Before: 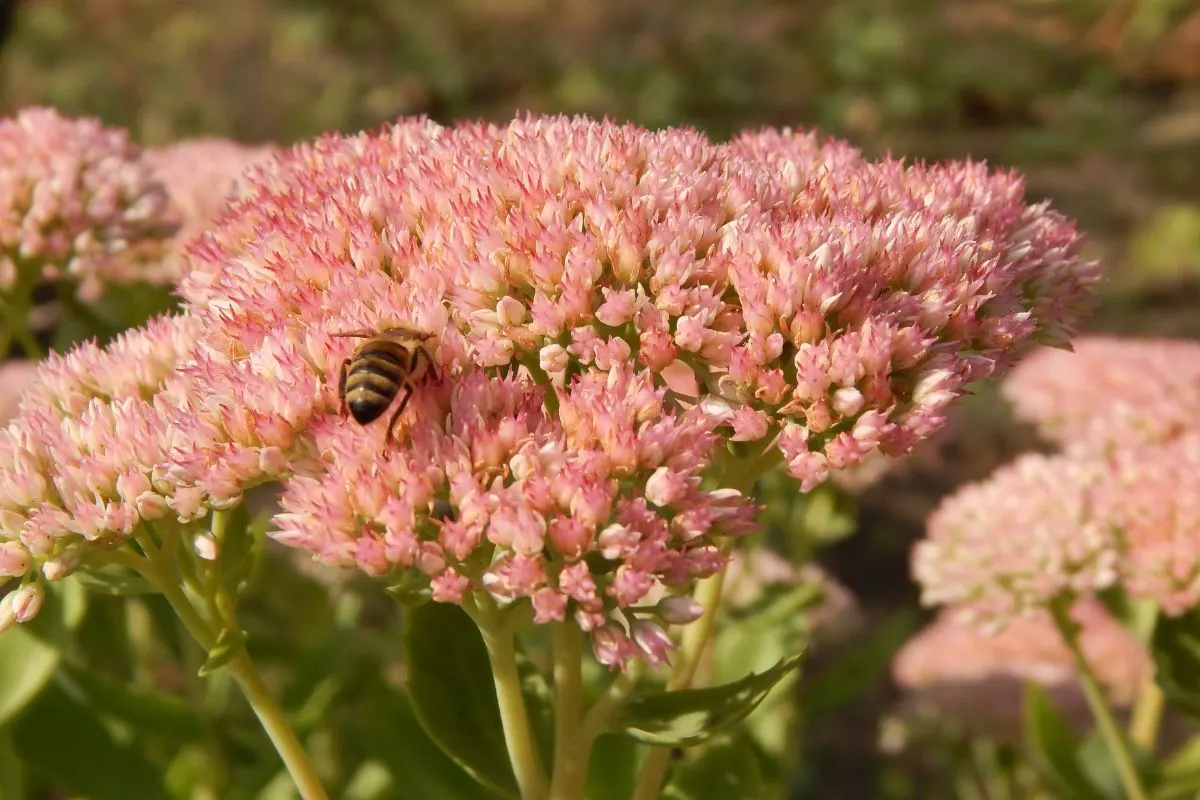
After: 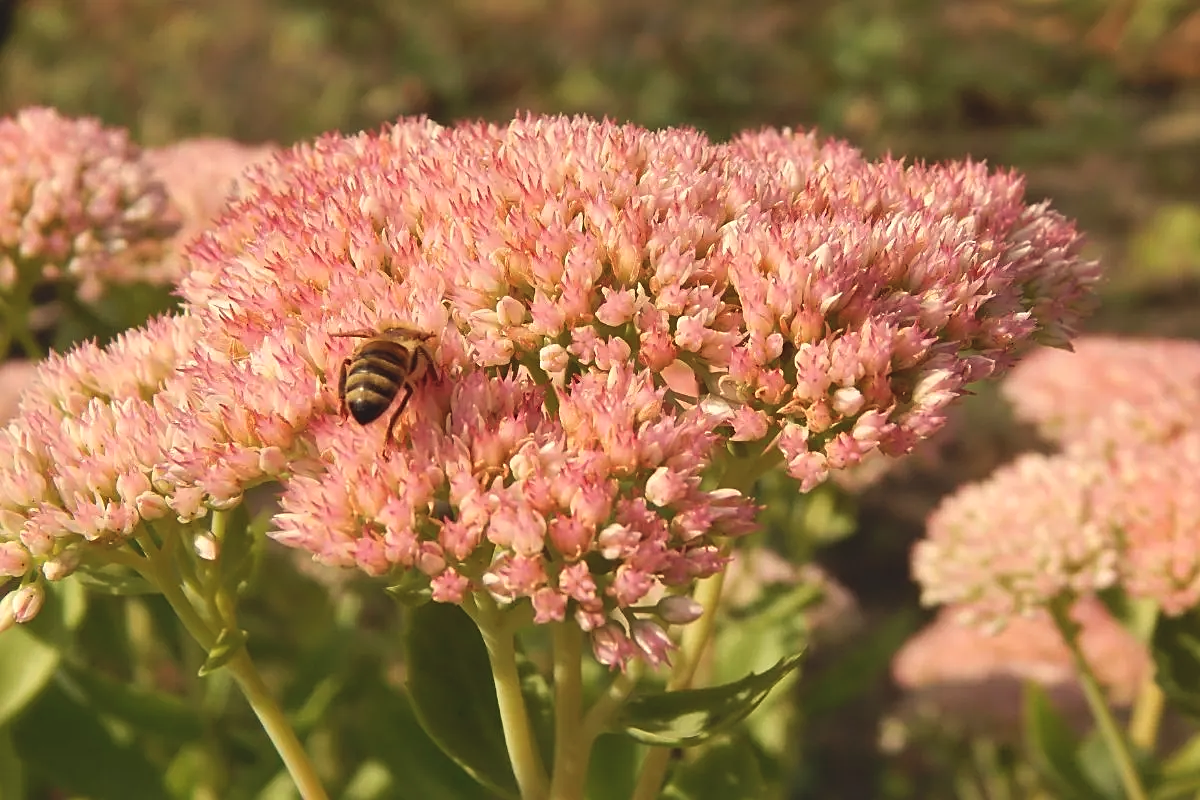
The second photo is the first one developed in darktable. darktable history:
sharpen: on, module defaults
exposure: black level correction -0.008, exposure 0.067 EV, compensate highlight preservation false
white balance: red 1.029, blue 0.92
